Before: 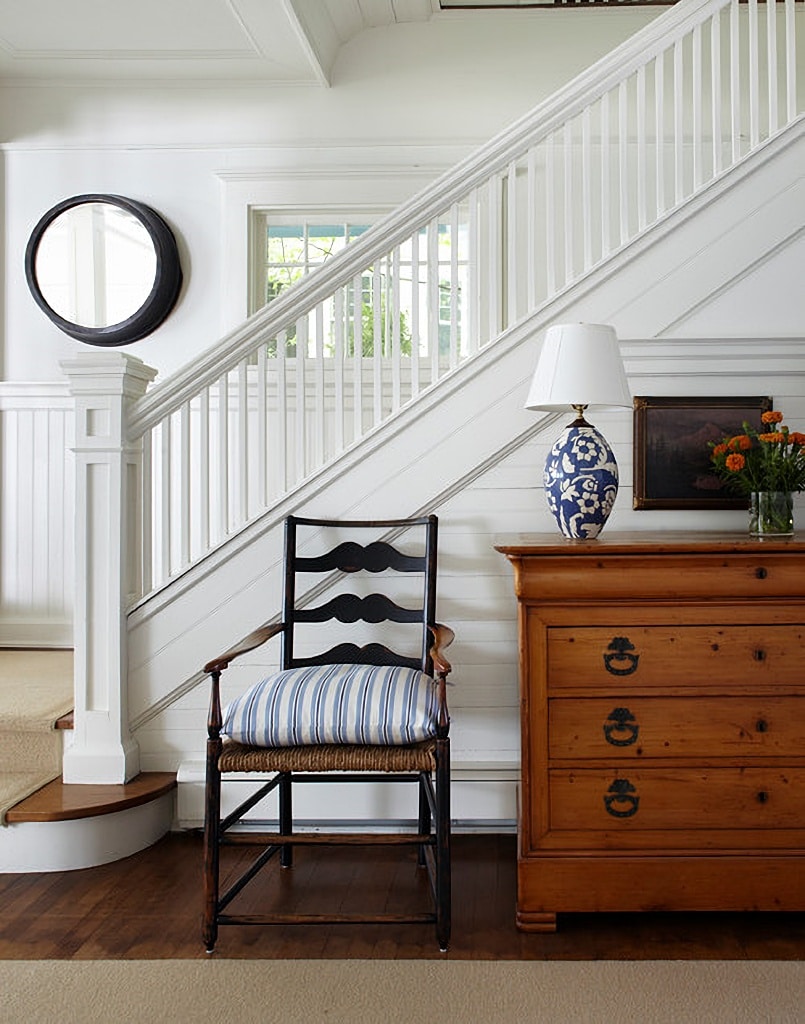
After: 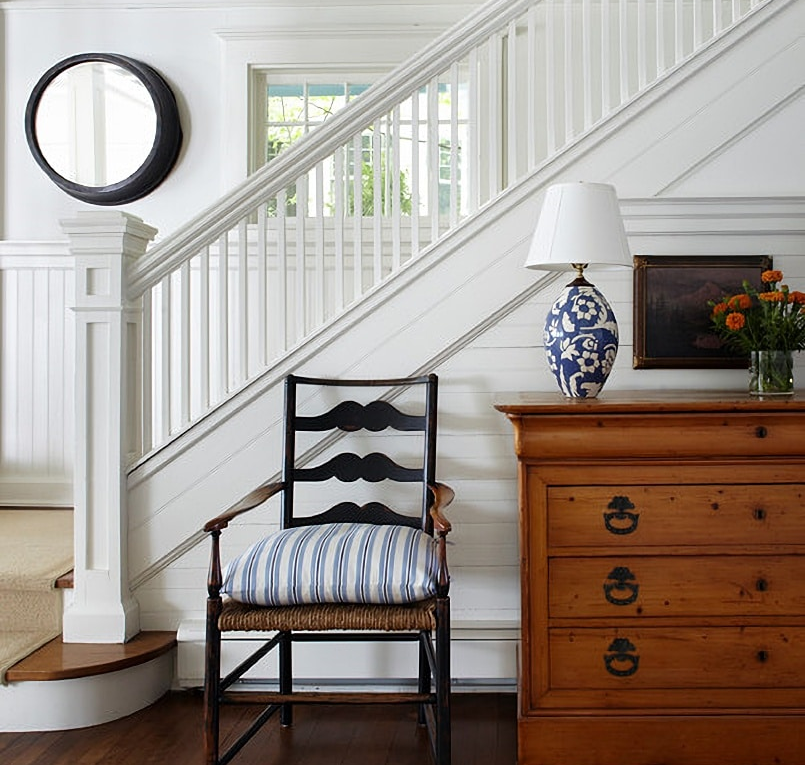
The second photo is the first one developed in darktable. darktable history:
crop: top 13.777%, bottom 11.355%
exposure: compensate highlight preservation false
